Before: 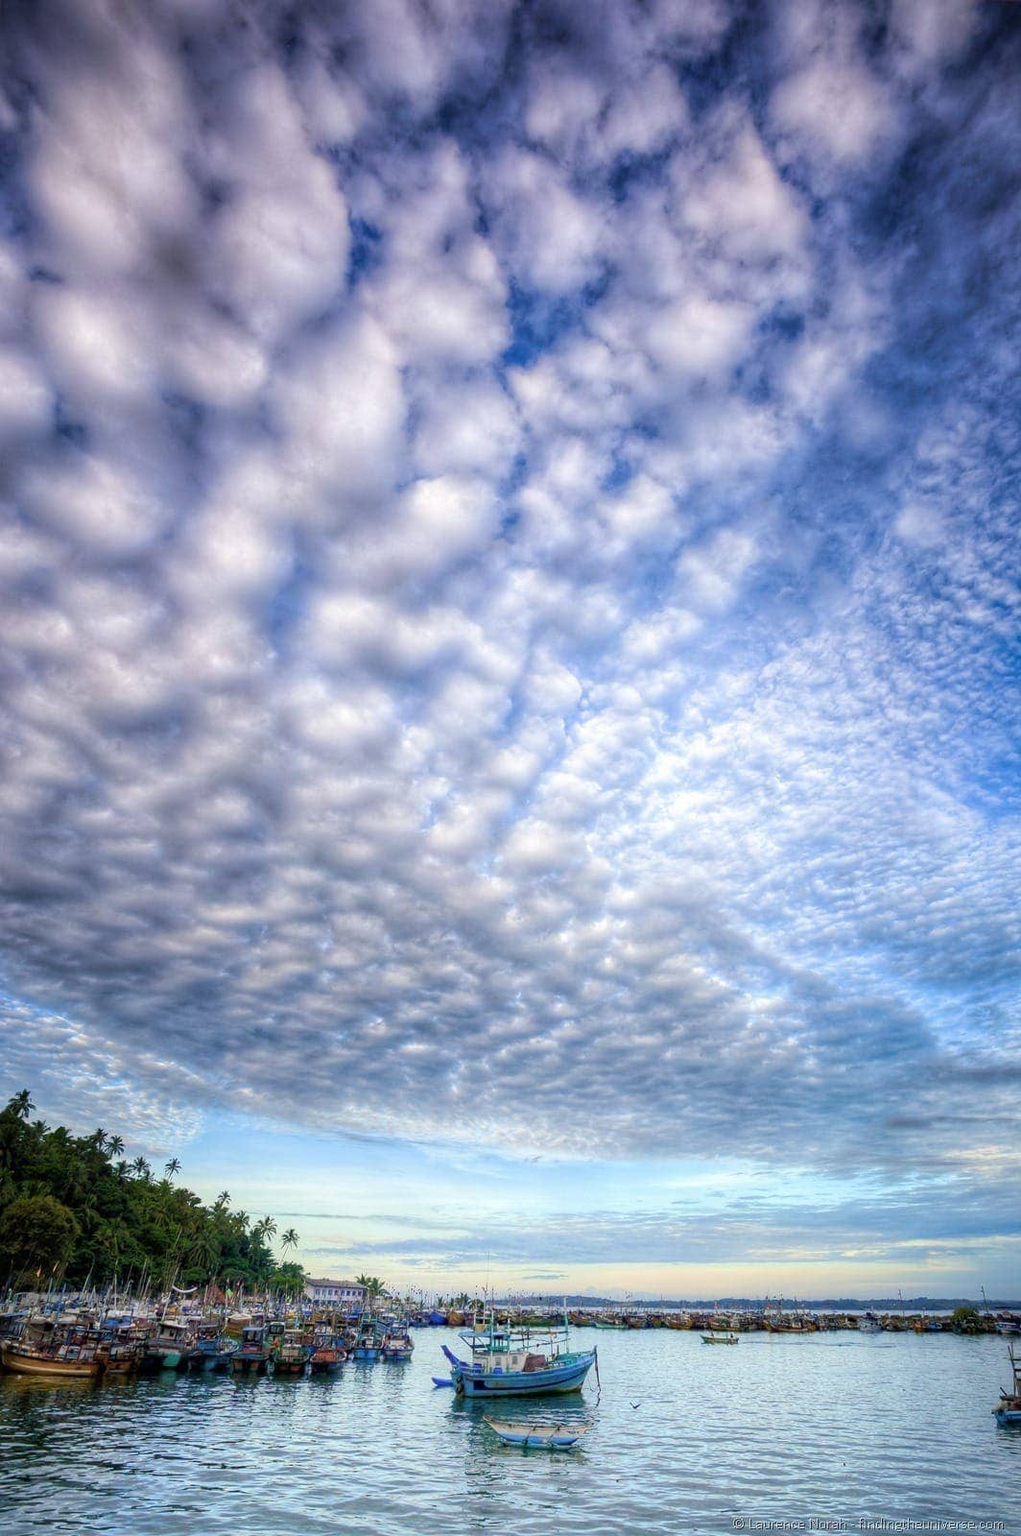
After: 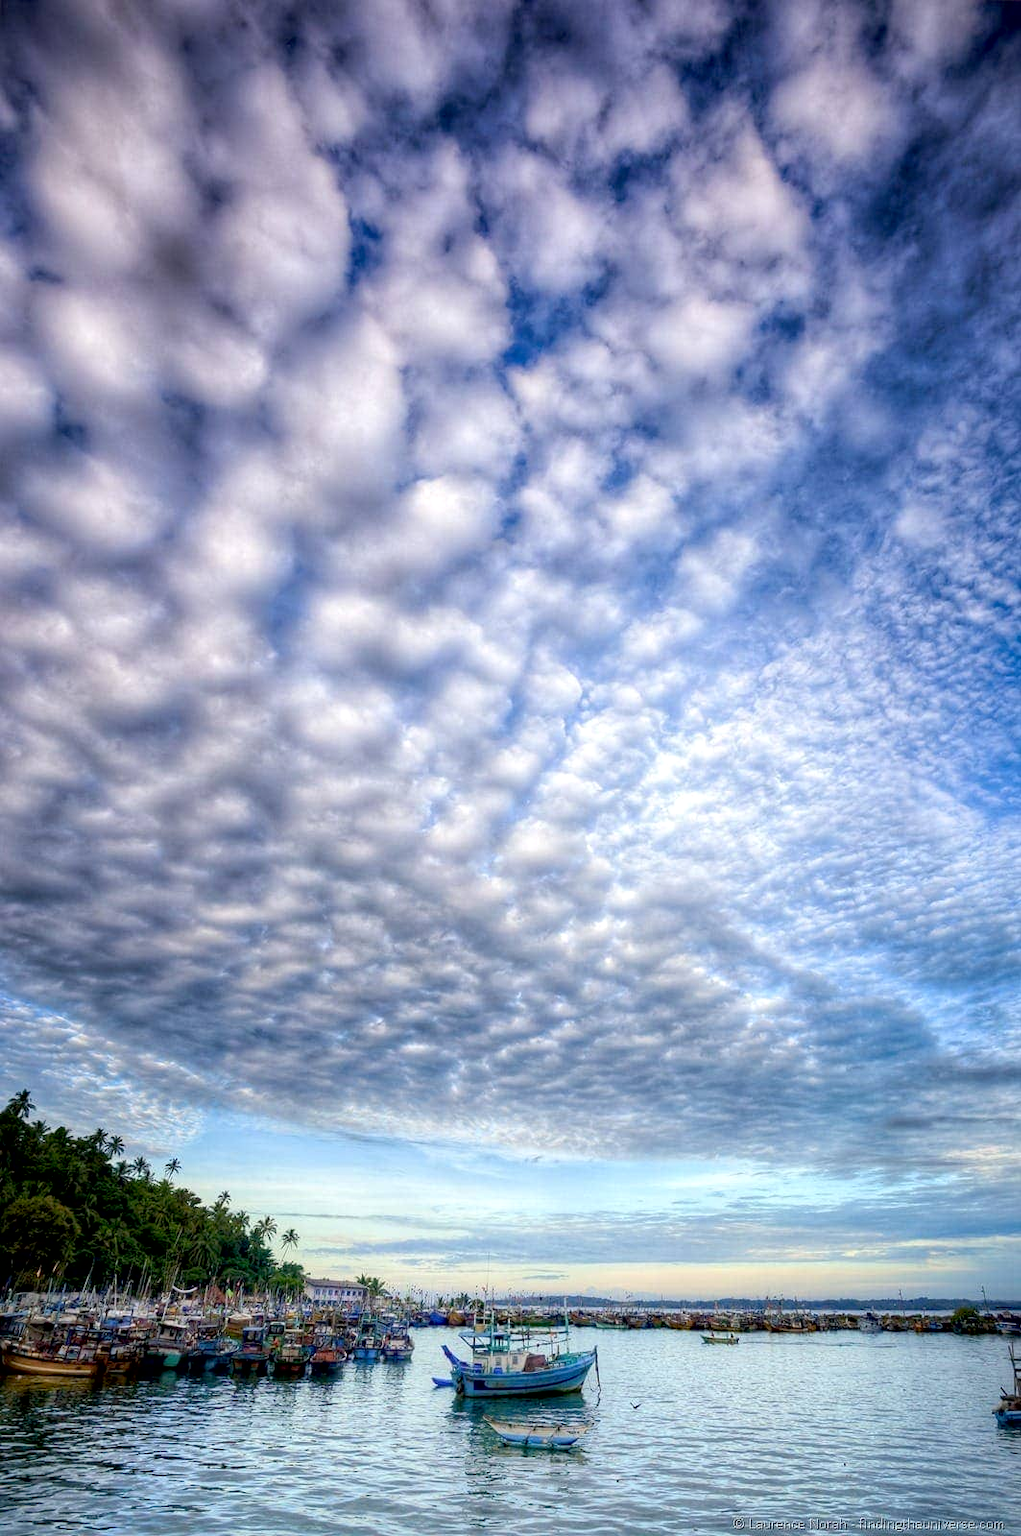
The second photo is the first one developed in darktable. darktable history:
local contrast: mode bilateral grid, contrast 20, coarseness 51, detail 119%, midtone range 0.2
exposure: black level correction 0.01, exposure 0.012 EV, compensate highlight preservation false
